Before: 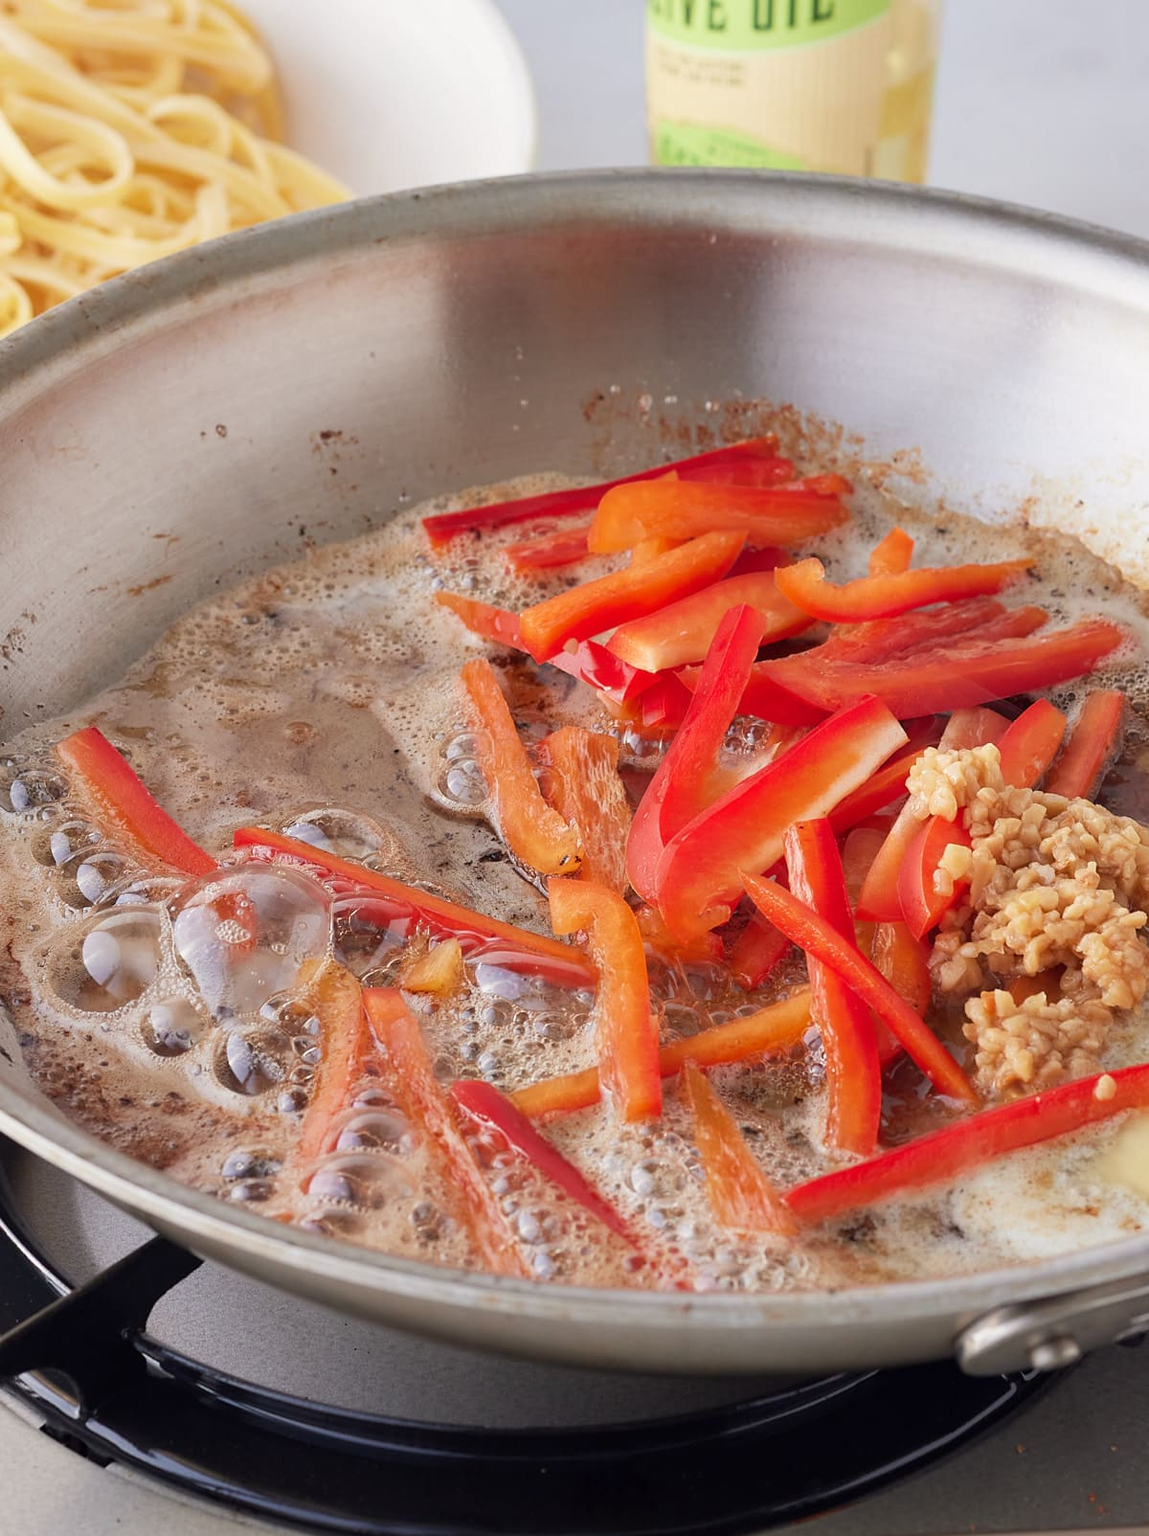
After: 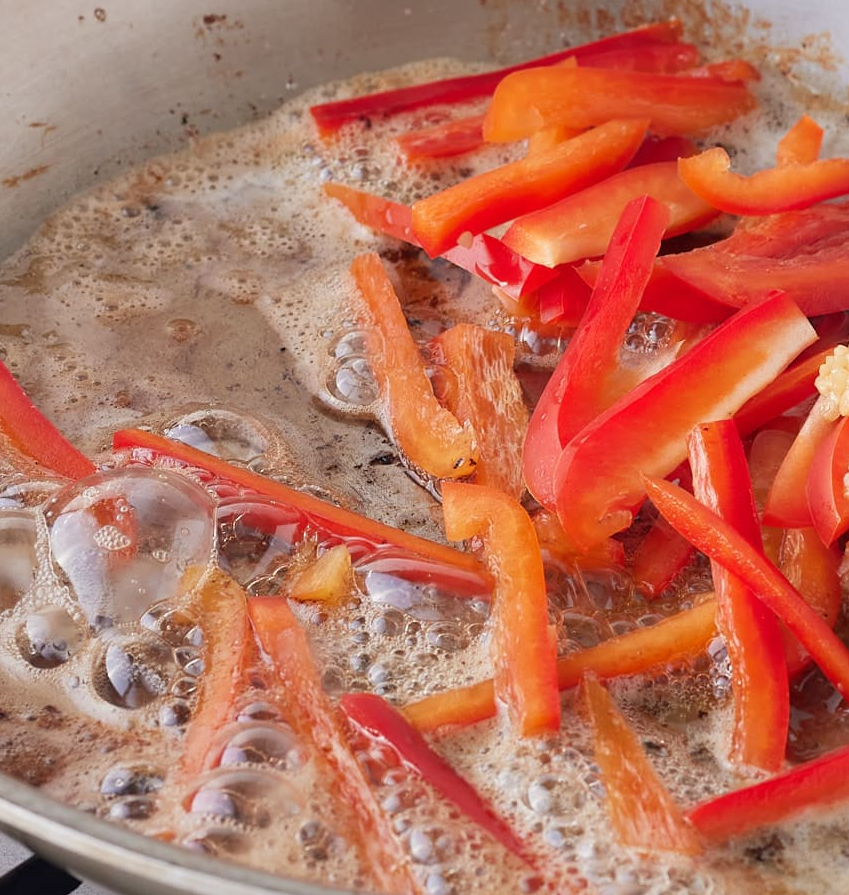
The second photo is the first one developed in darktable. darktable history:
crop: left 10.988%, top 27.178%, right 18.239%, bottom 17.009%
